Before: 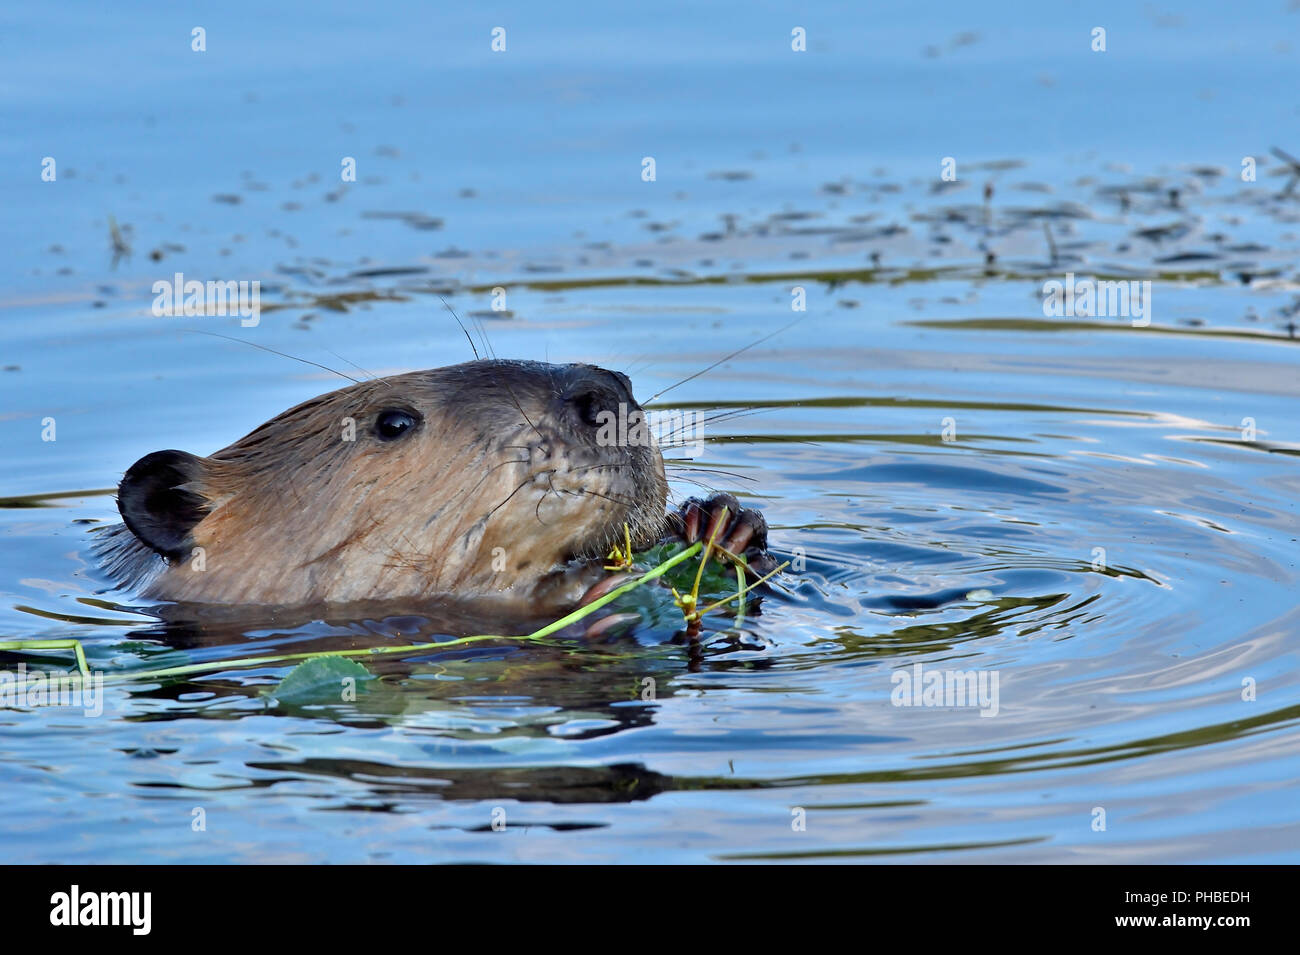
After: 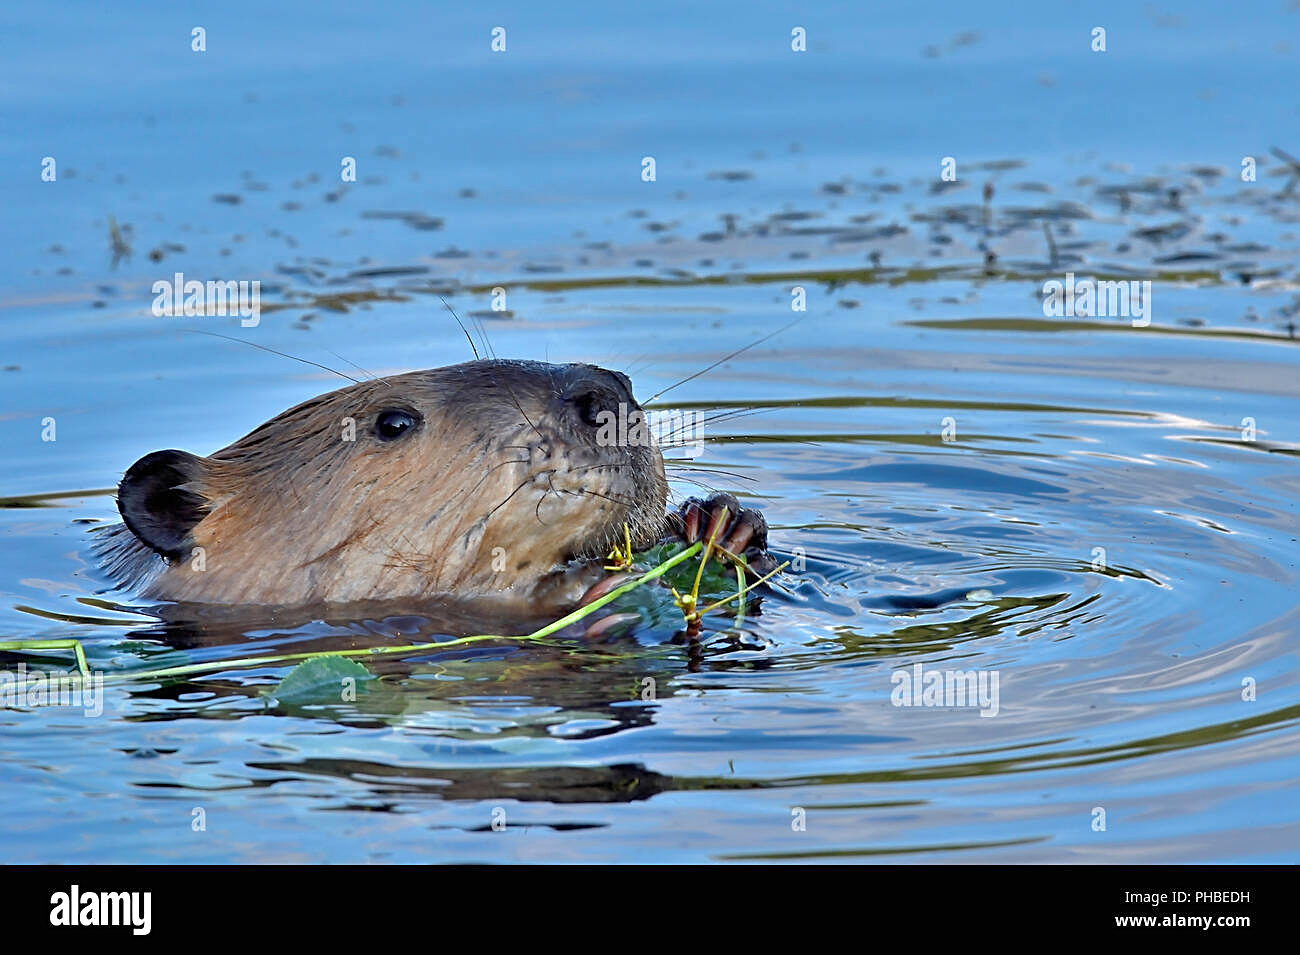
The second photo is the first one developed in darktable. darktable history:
exposure: exposure 0.2 EV, compensate highlight preservation false
sharpen: on, module defaults
shadows and highlights: shadows 40, highlights -60
